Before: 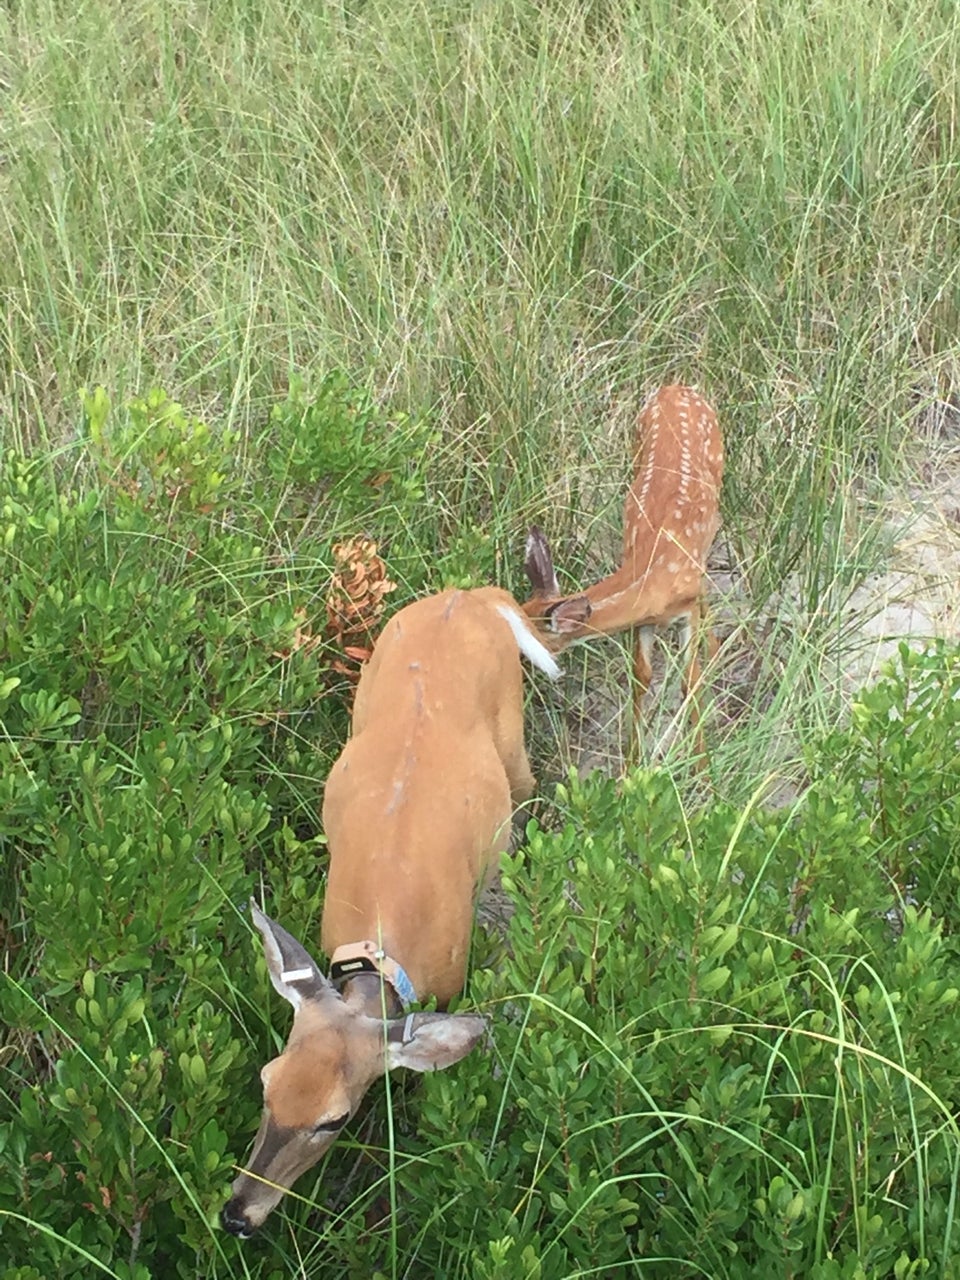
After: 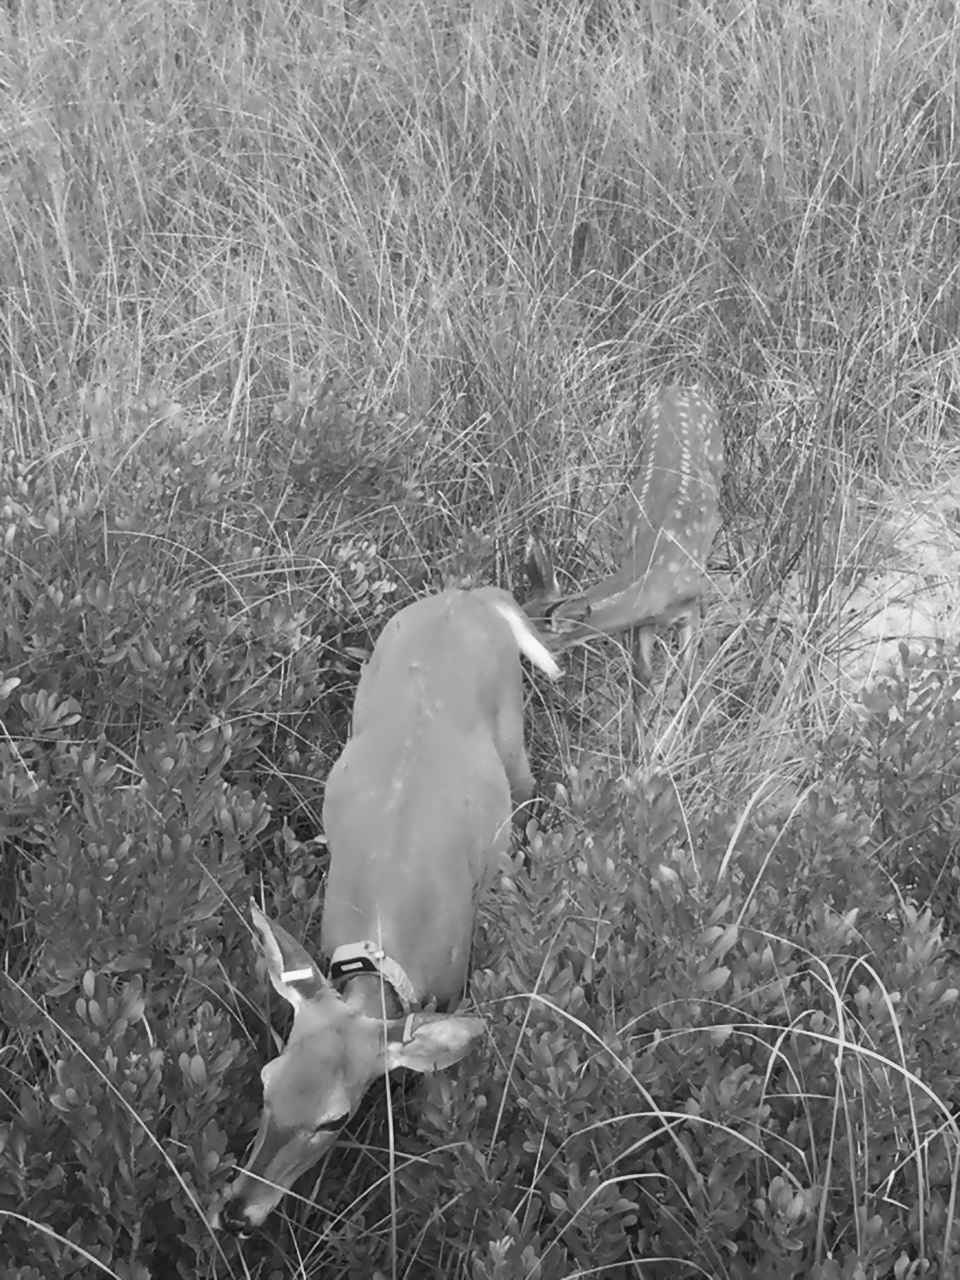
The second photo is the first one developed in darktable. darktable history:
contrast equalizer: y [[0.5 ×6], [0.5 ×6], [0.5 ×6], [0, 0.033, 0.067, 0.1, 0.133, 0.167], [0, 0.05, 0.1, 0.15, 0.2, 0.25]]
color calibration: output gray [0.21, 0.42, 0.37, 0], illuminant as shot in camera, x 0.358, y 0.373, temperature 4628.91 K
